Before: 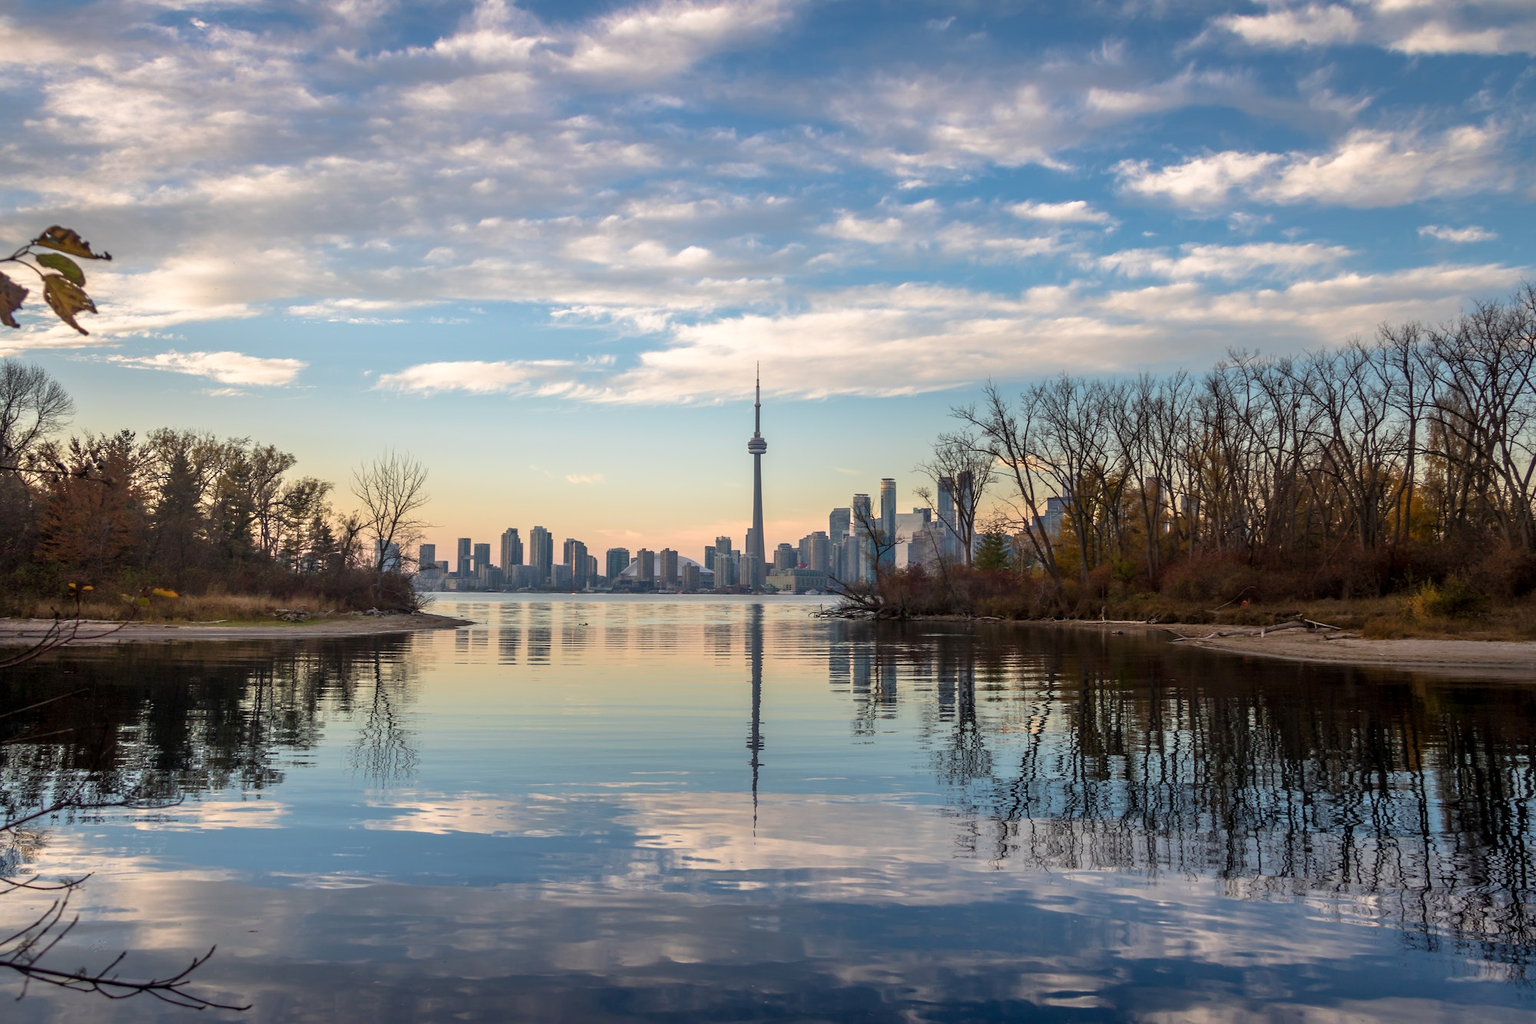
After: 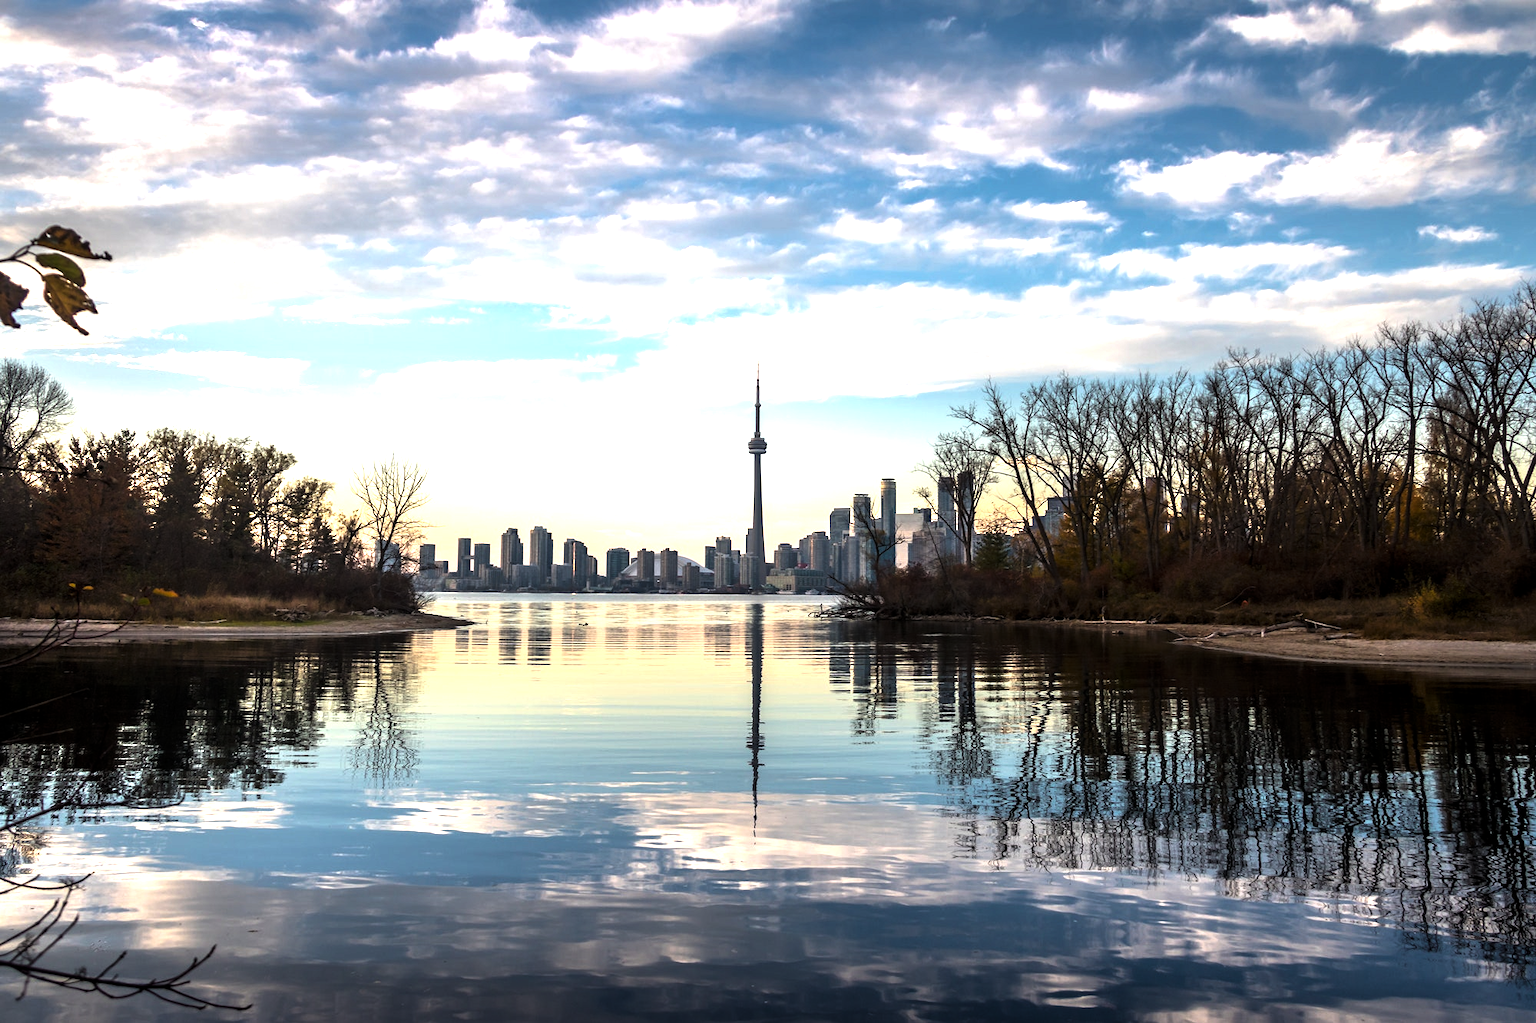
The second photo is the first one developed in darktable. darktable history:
contrast brightness saturation: contrast 0.044, saturation 0.161
exposure: exposure 1.061 EV, compensate highlight preservation false
levels: black 0.019%, levels [0, 0.618, 1]
